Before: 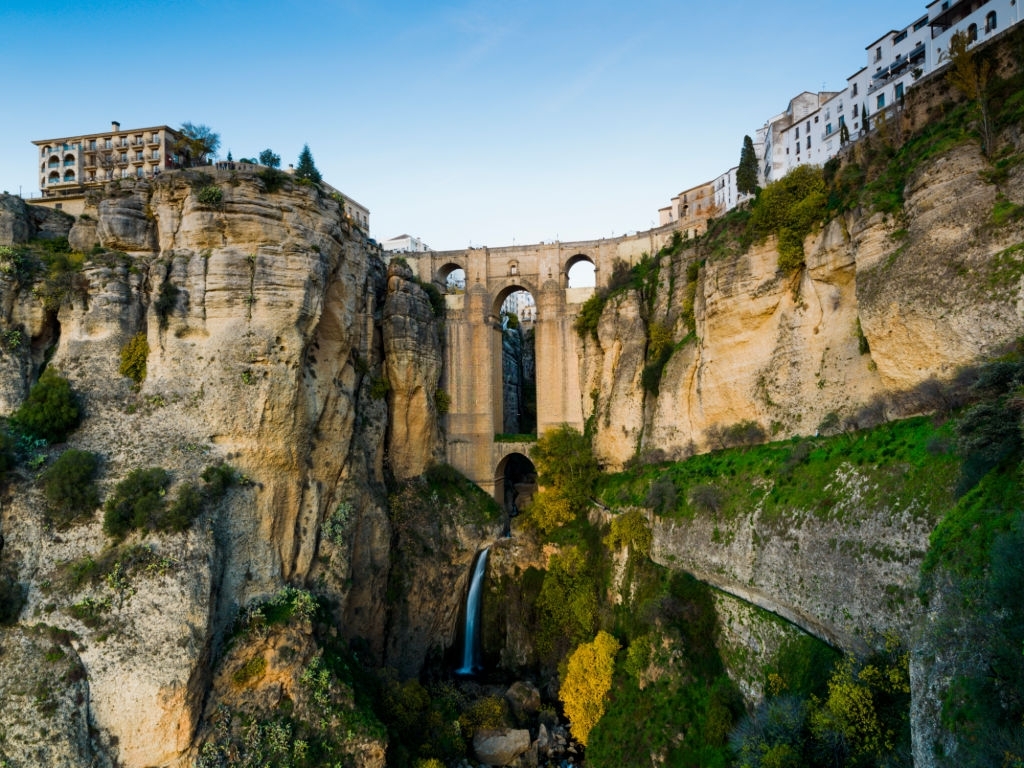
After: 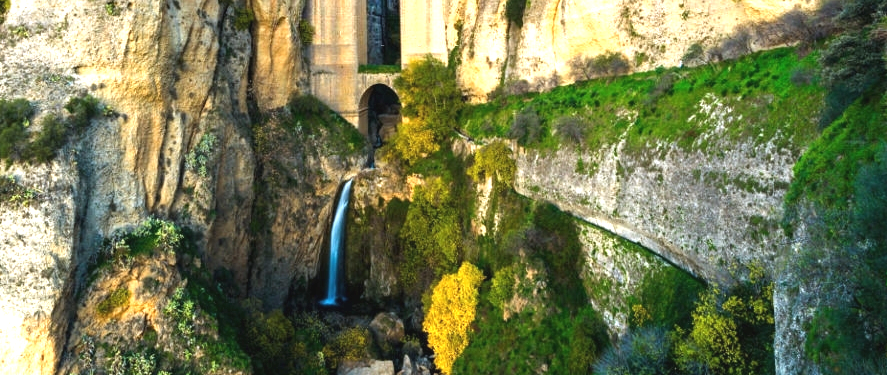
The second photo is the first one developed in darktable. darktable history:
white balance: red 0.976, blue 1.04
levels: levels [0, 0.498, 0.996]
crop and rotate: left 13.306%, top 48.129%, bottom 2.928%
exposure: black level correction -0.002, exposure 1.35 EV, compensate highlight preservation false
